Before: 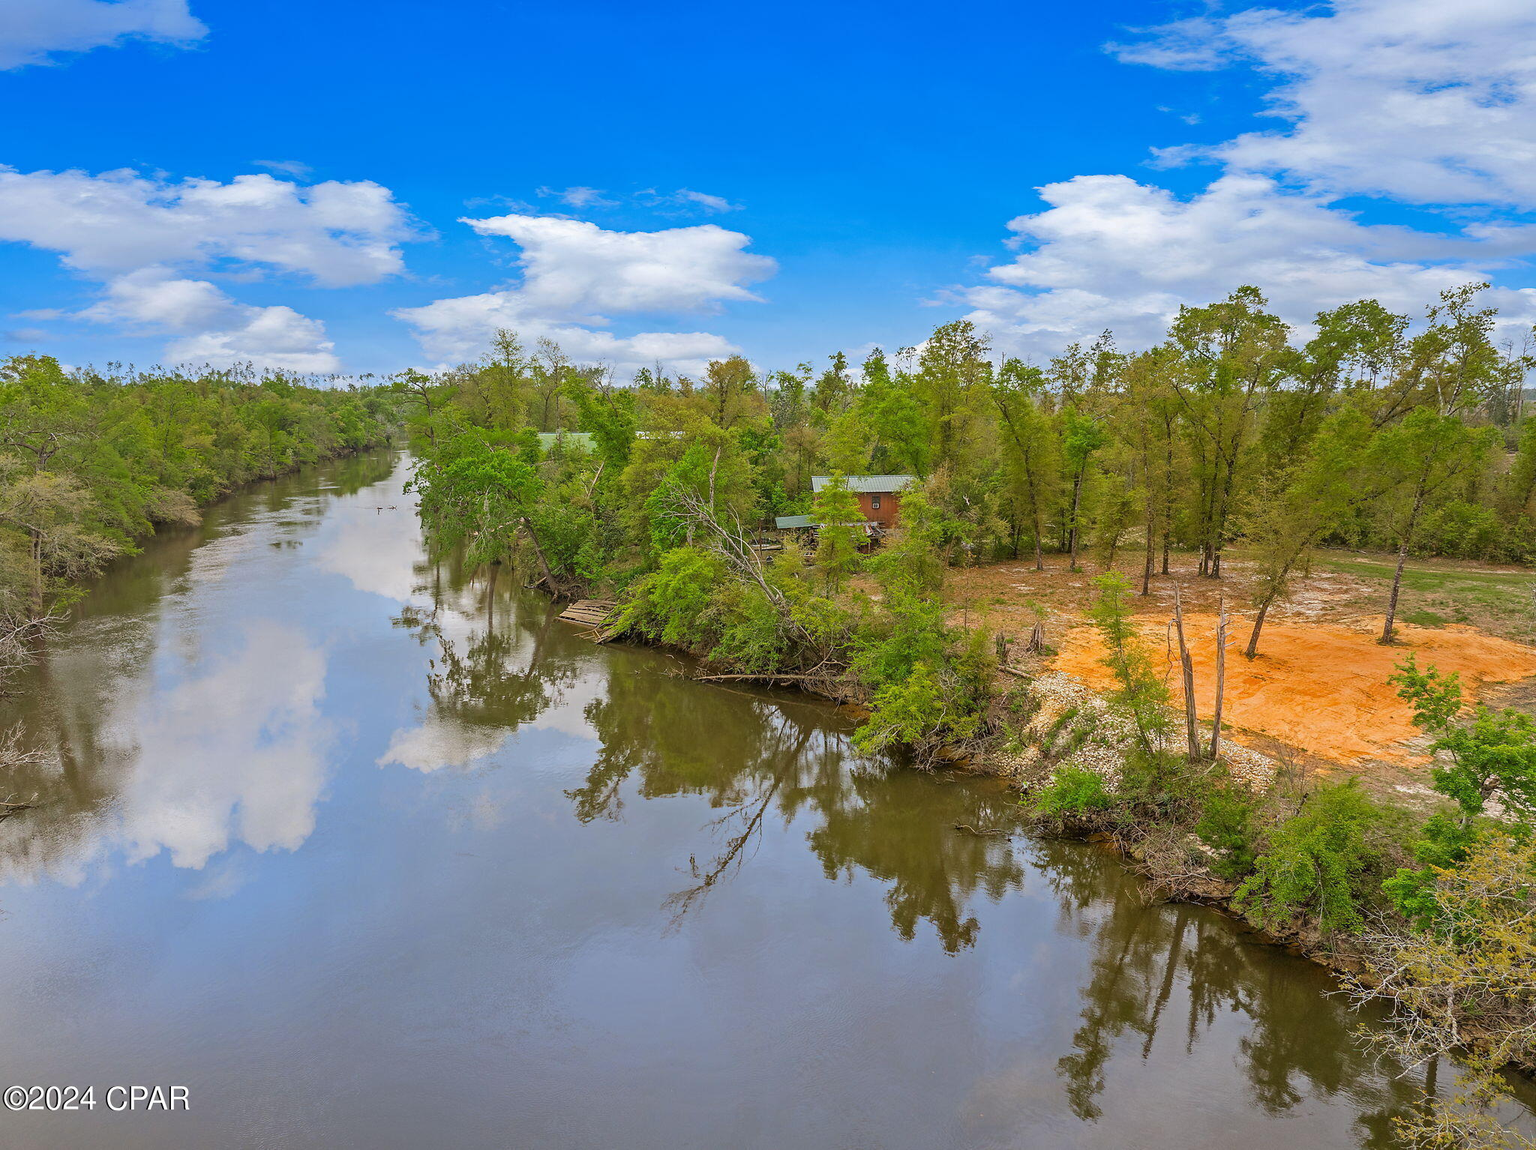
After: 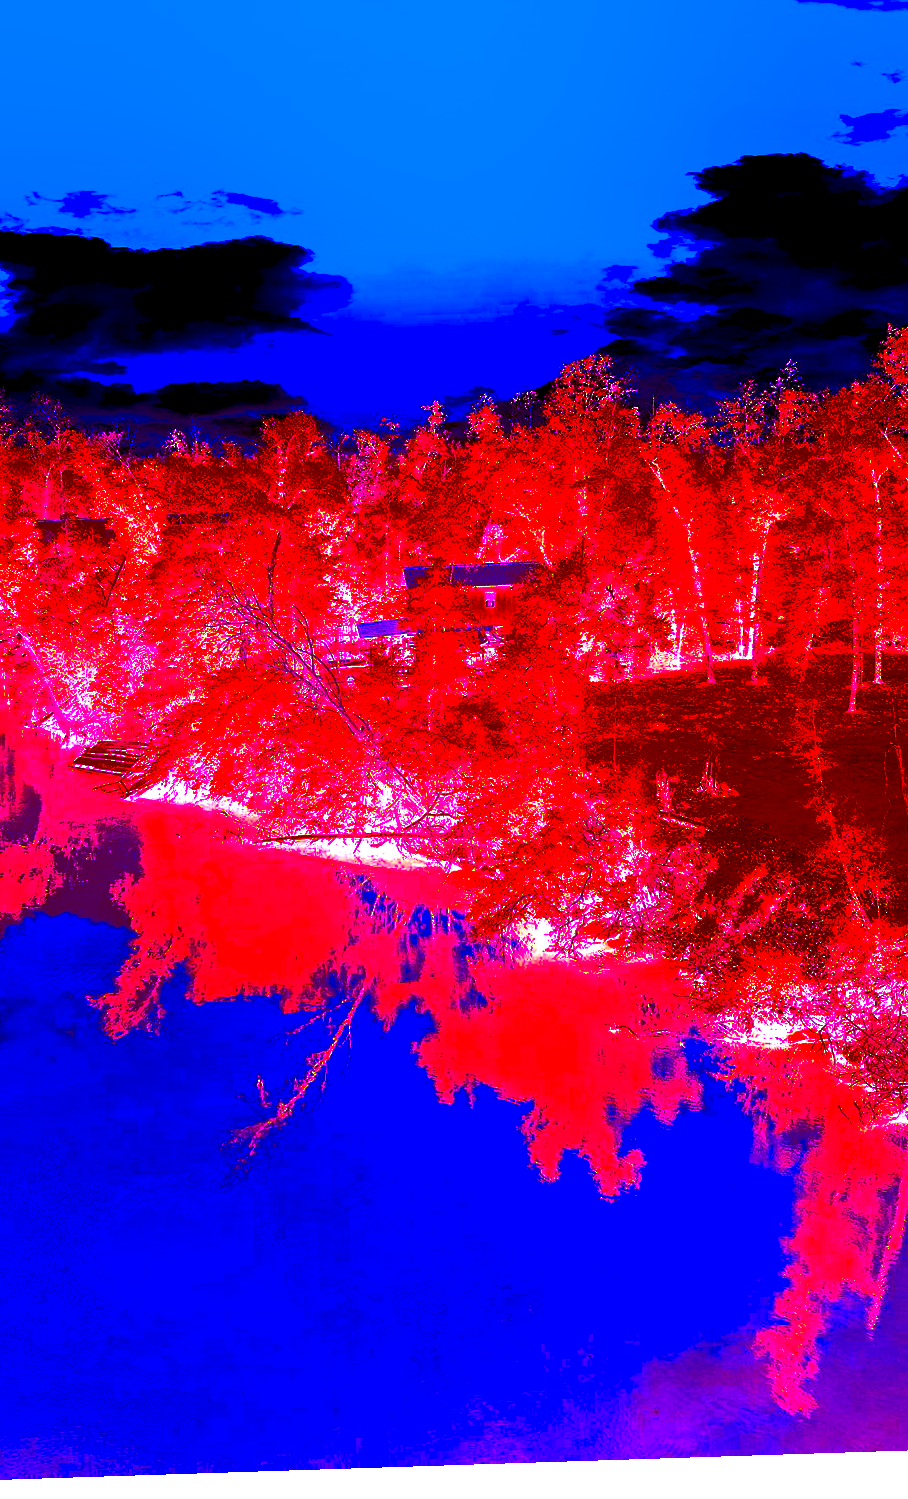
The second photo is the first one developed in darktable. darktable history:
white balance: red 8, blue 8
crop: left 33.452%, top 6.025%, right 23.155%
rotate and perspective: rotation -1.77°, lens shift (horizontal) 0.004, automatic cropping off
bloom: size 40%
